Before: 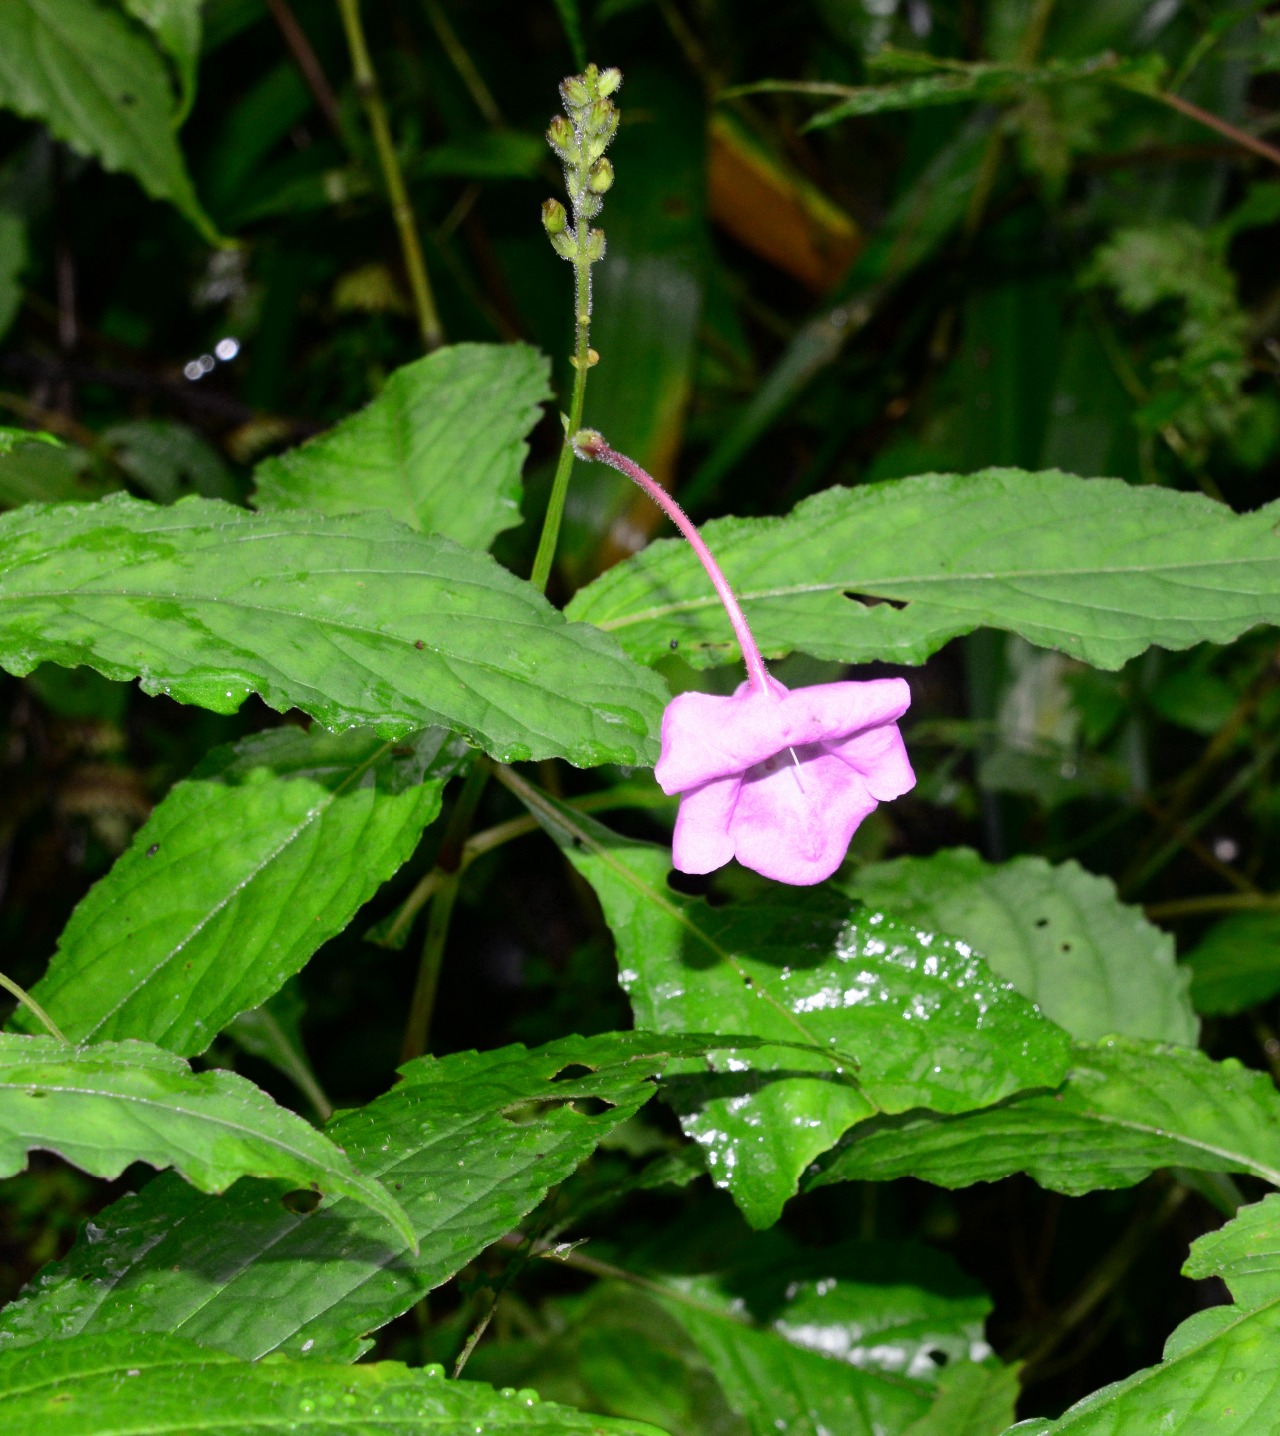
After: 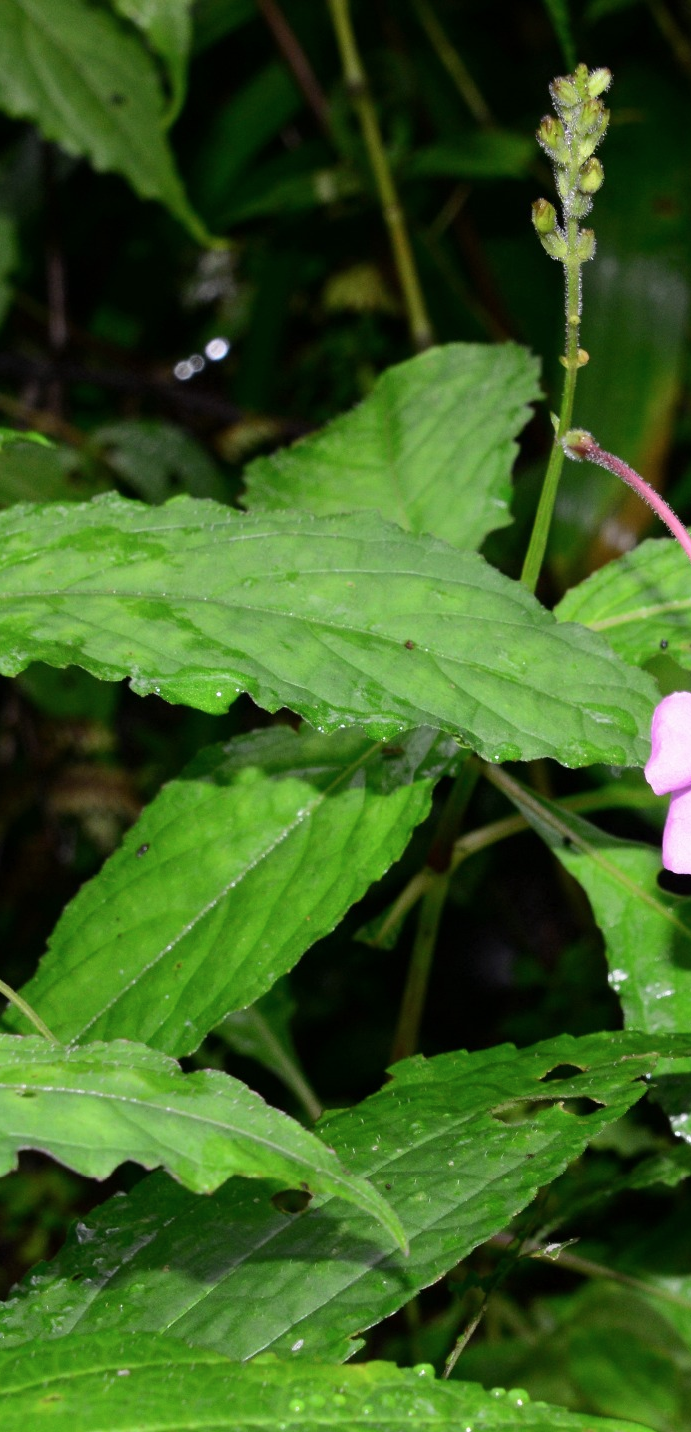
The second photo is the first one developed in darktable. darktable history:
contrast brightness saturation: contrast 0.01, saturation -0.054
color balance rgb: perceptual saturation grading › global saturation 0.072%
crop: left 0.793%, right 45.167%, bottom 0.089%
